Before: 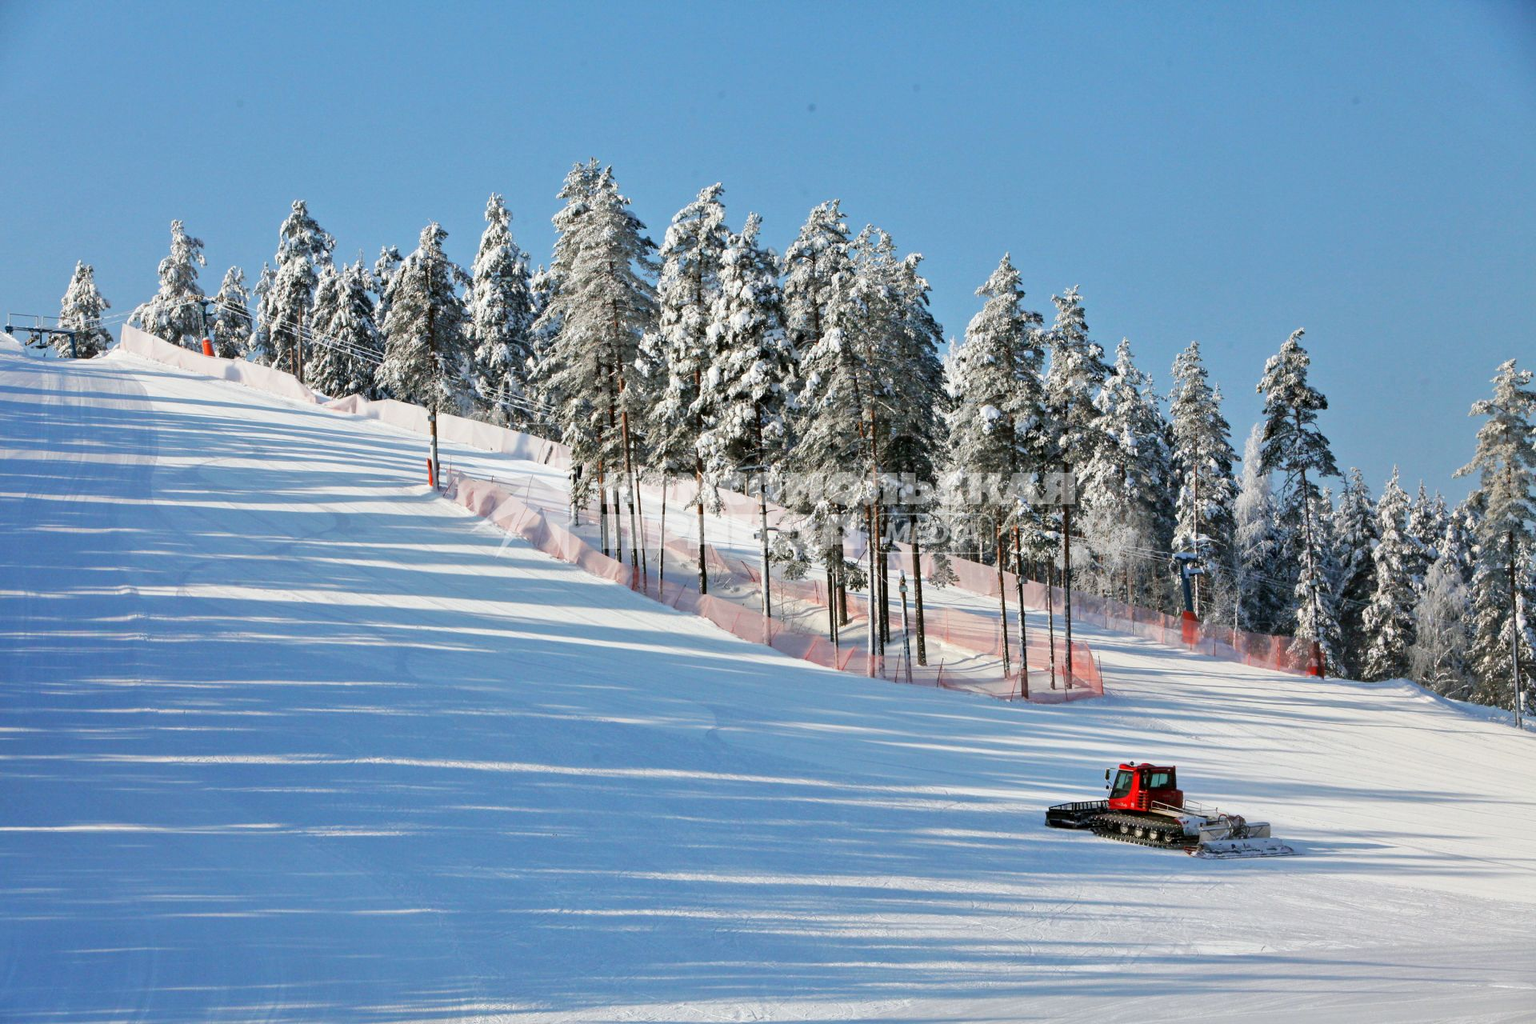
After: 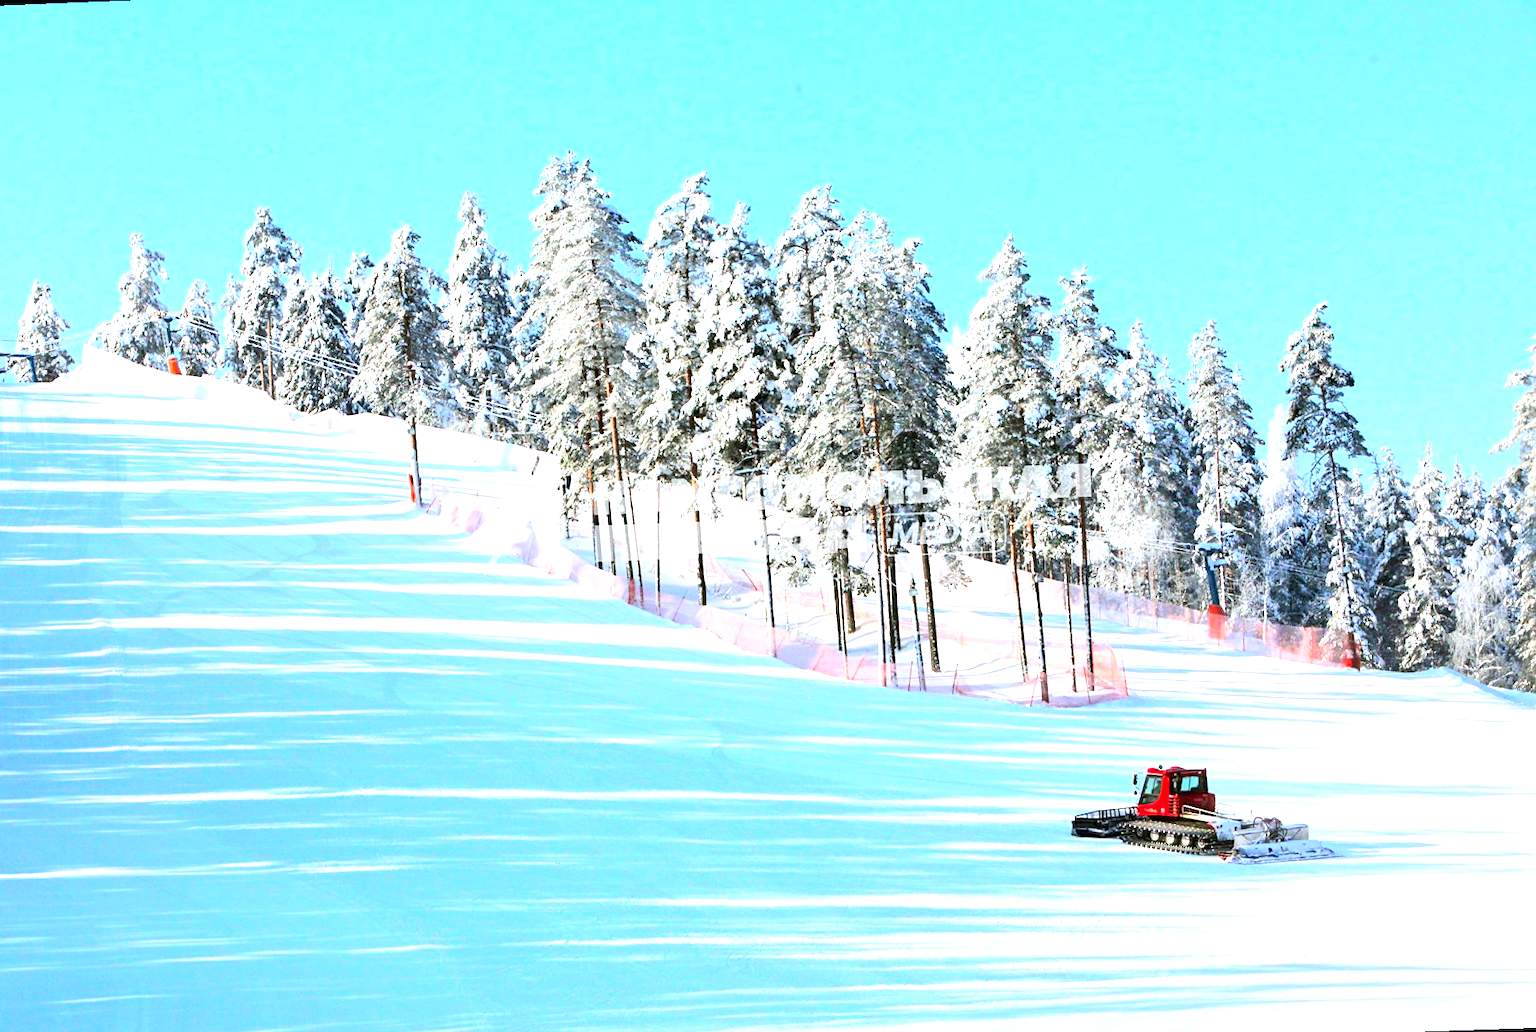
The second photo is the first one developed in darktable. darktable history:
contrast brightness saturation: contrast 0.2, brightness 0.16, saturation 0.22
exposure: black level correction 0, exposure 1.388 EV, compensate exposure bias true, compensate highlight preservation false
sharpen: amount 0.2
rotate and perspective: rotation -2.12°, lens shift (vertical) 0.009, lens shift (horizontal) -0.008, automatic cropping original format, crop left 0.036, crop right 0.964, crop top 0.05, crop bottom 0.959
white balance: red 0.967, blue 1.049
